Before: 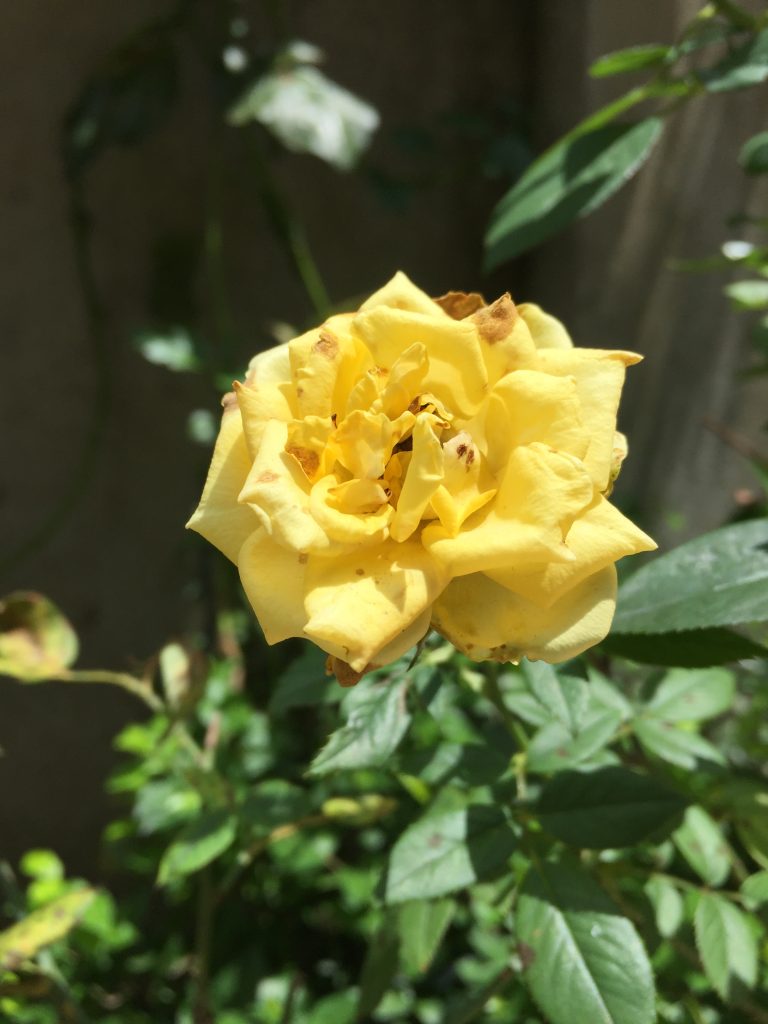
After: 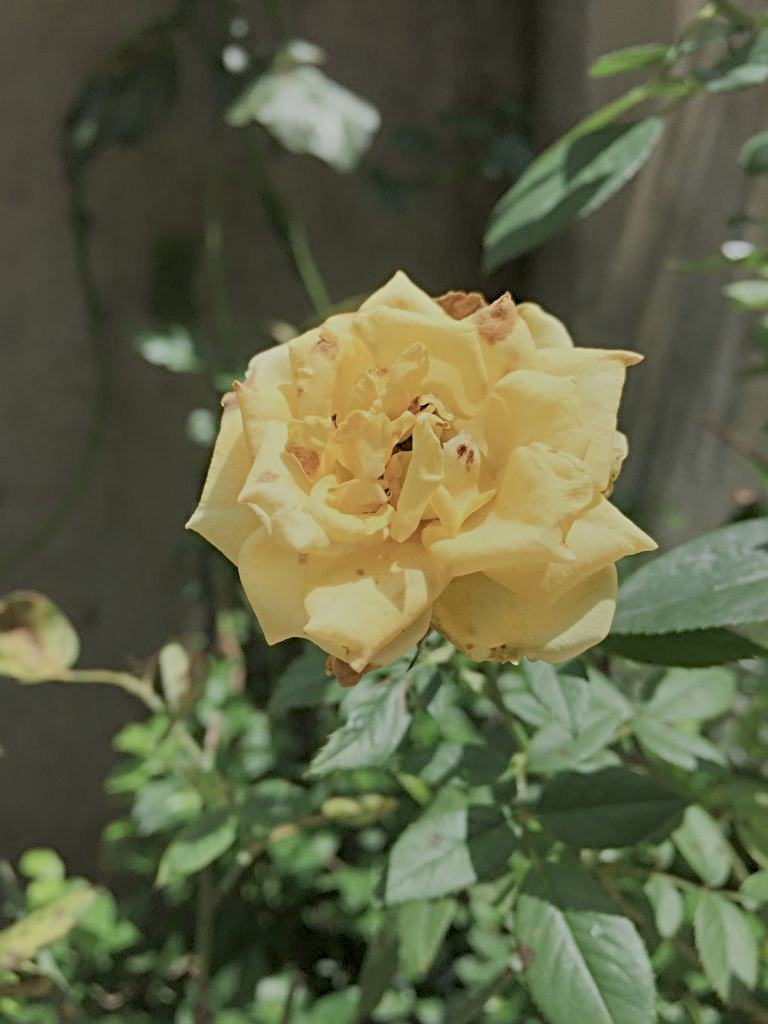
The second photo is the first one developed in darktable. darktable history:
filmic rgb: black relative exposure -13.92 EV, white relative exposure 7.99 EV, hardness 3.74, latitude 50.13%, contrast 0.501, iterations of high-quality reconstruction 0
local contrast: highlights 201%, shadows 140%, detail 139%, midtone range 0.254
sharpen: radius 3.965
